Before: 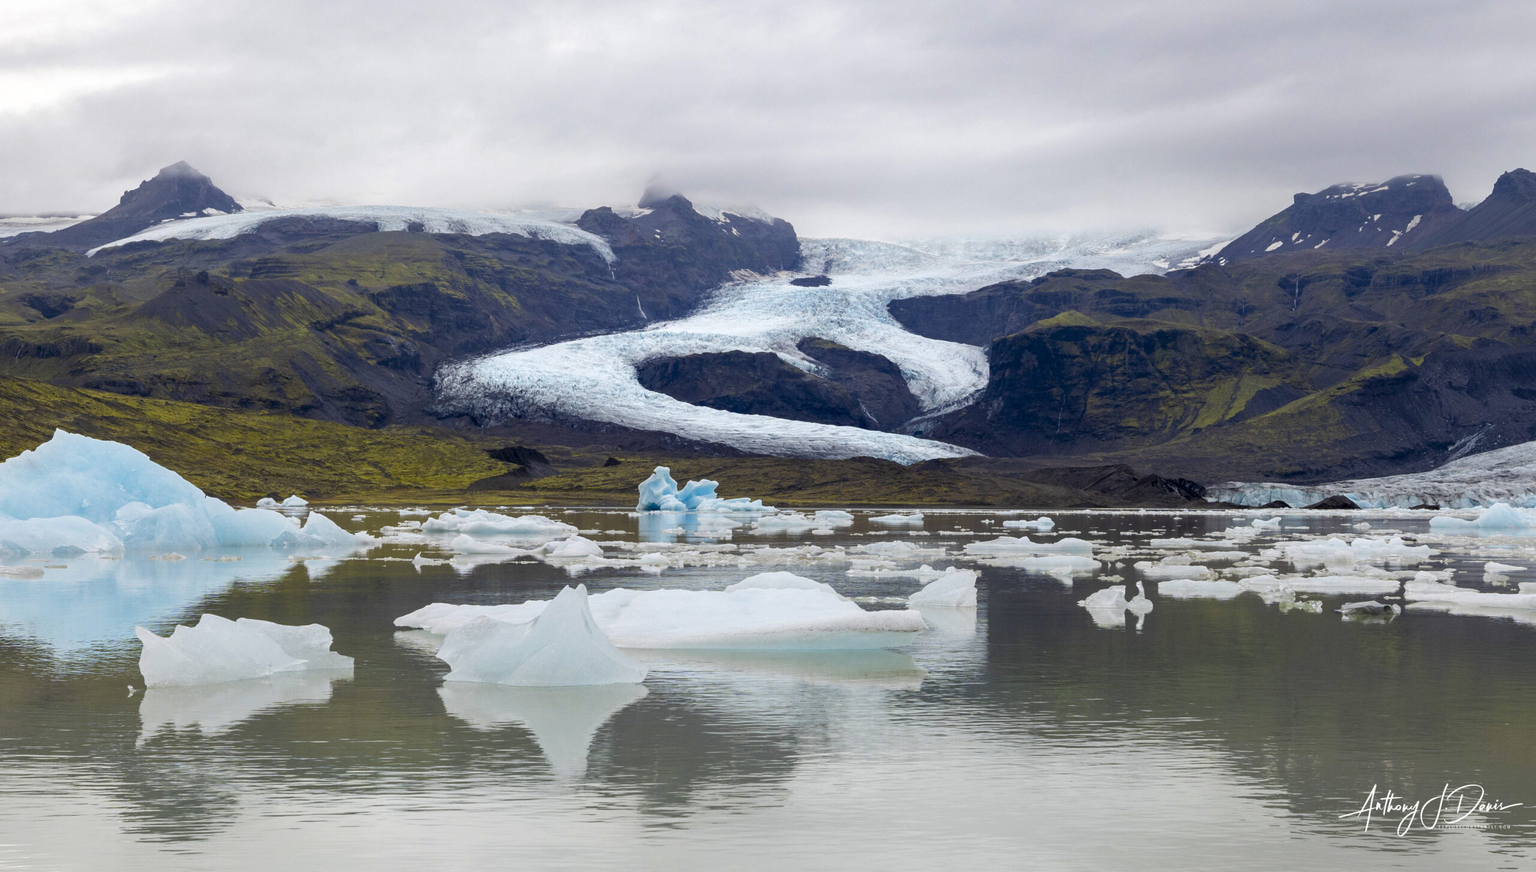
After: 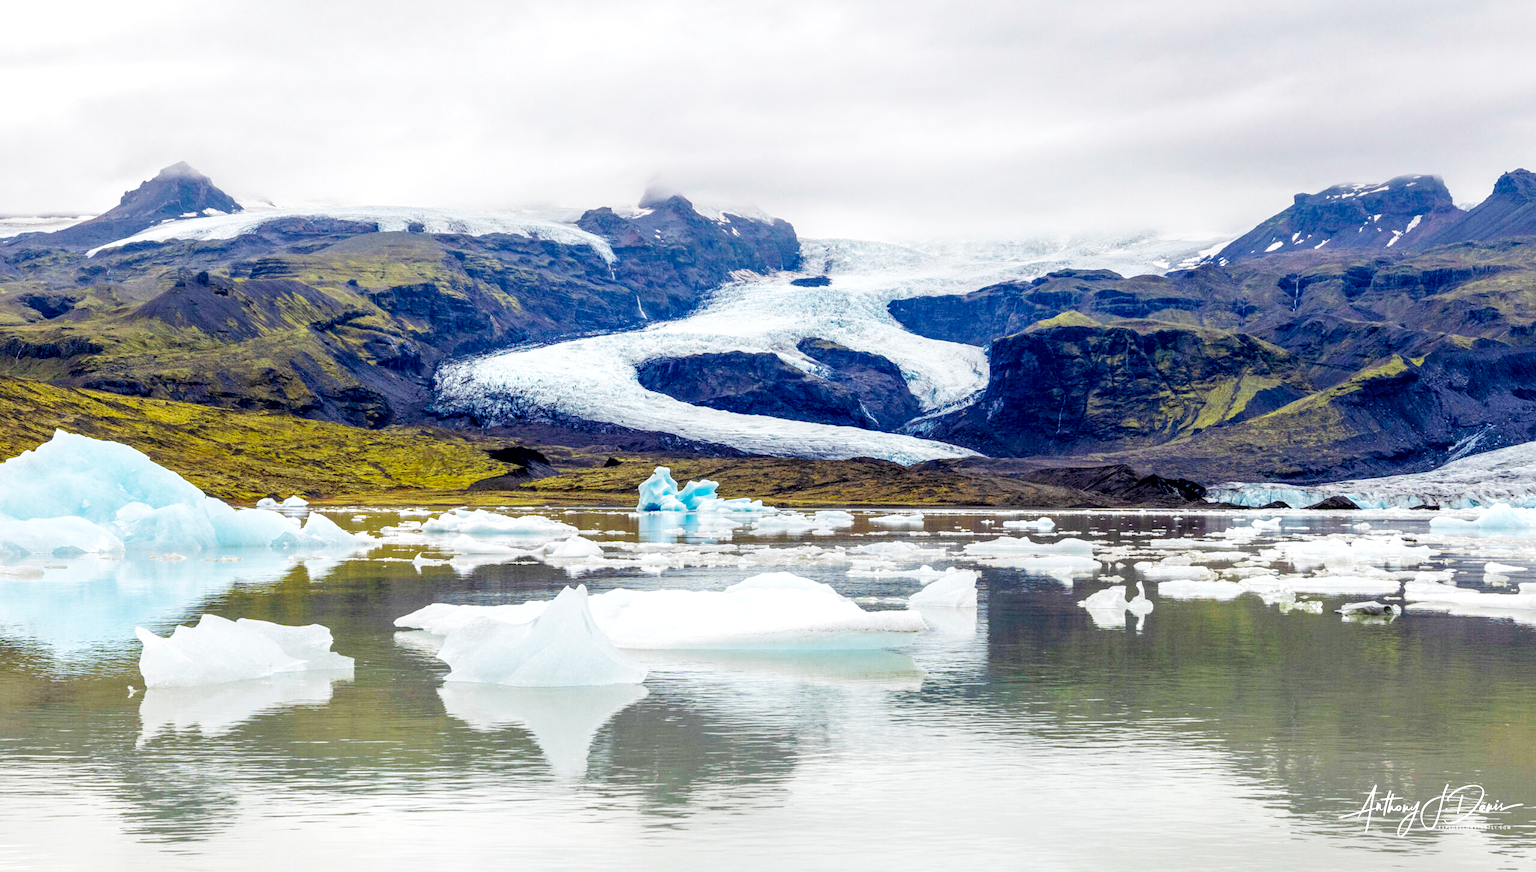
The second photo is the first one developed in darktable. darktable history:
base curve: curves: ch0 [(0, 0.003) (0.001, 0.002) (0.006, 0.004) (0.02, 0.022) (0.048, 0.086) (0.094, 0.234) (0.162, 0.431) (0.258, 0.629) (0.385, 0.8) (0.548, 0.918) (0.751, 0.988) (1, 1)], preserve colors none
tone equalizer: -8 EV 0.25 EV, -7 EV 0.43 EV, -6 EV 0.383 EV, -5 EV 0.22 EV, -3 EV -0.257 EV, -2 EV -0.44 EV, -1 EV -0.4 EV, +0 EV -0.247 EV, edges refinement/feathering 500, mask exposure compensation -1.57 EV, preserve details no
levels: gray 50.89%
local contrast: detail 150%
